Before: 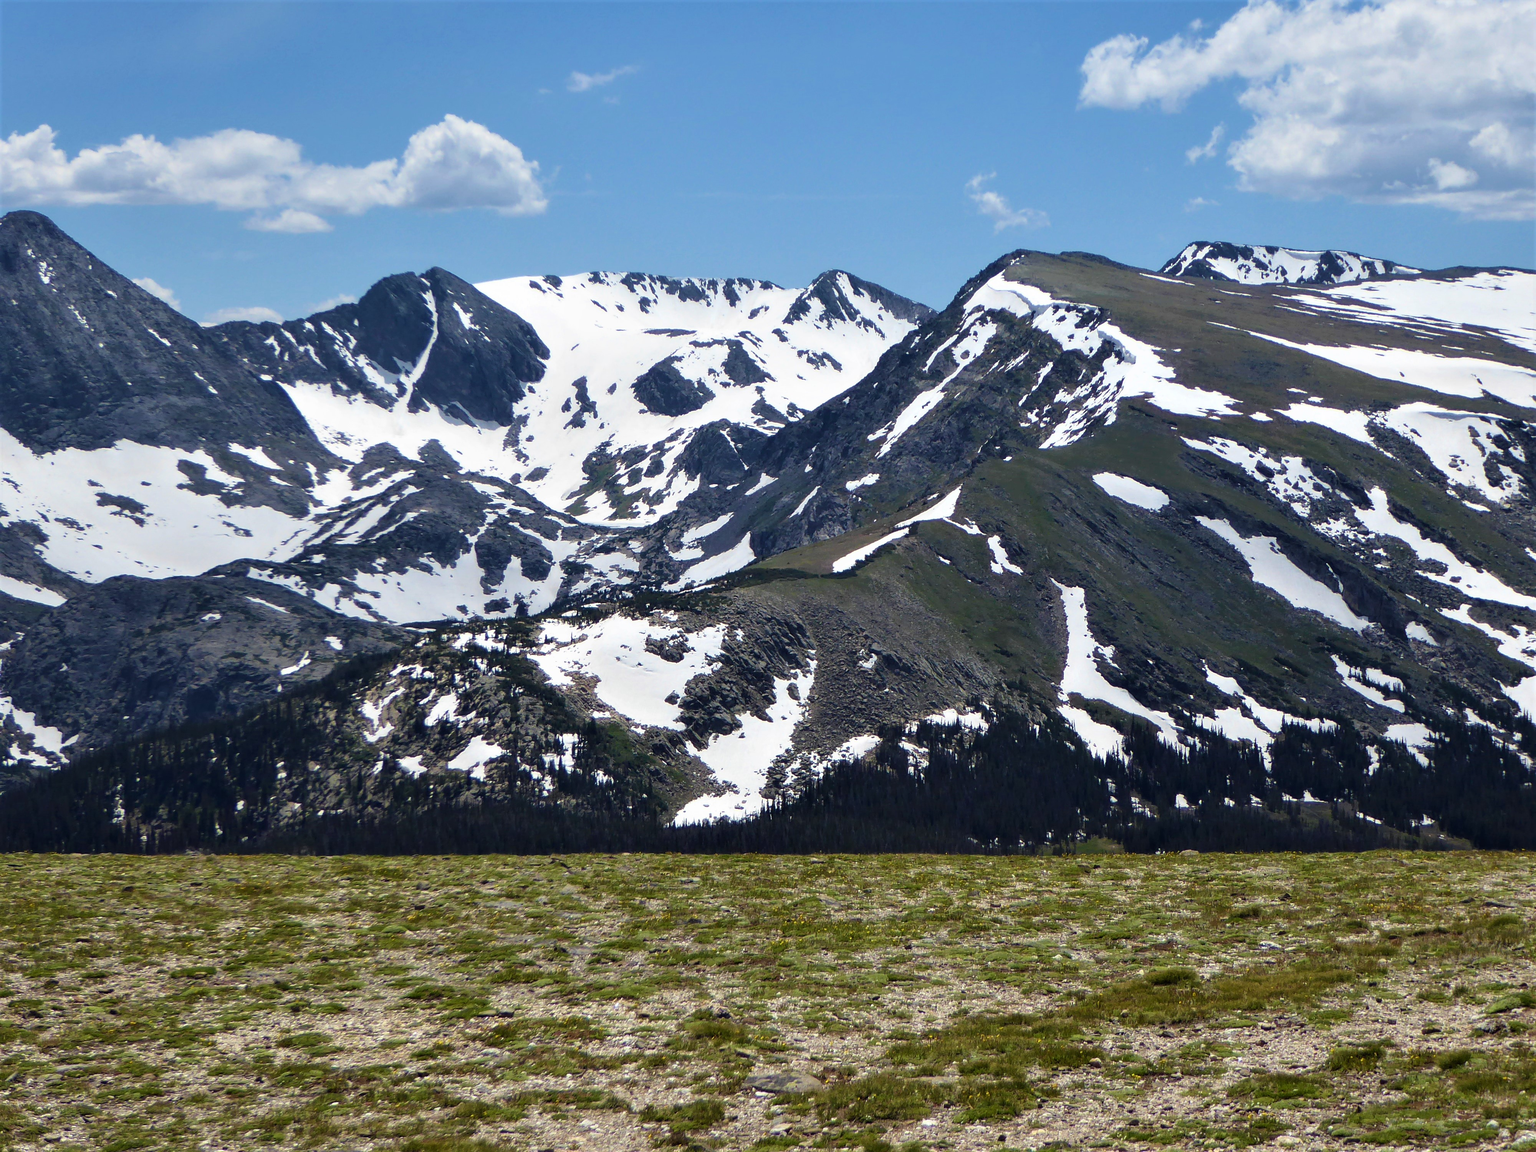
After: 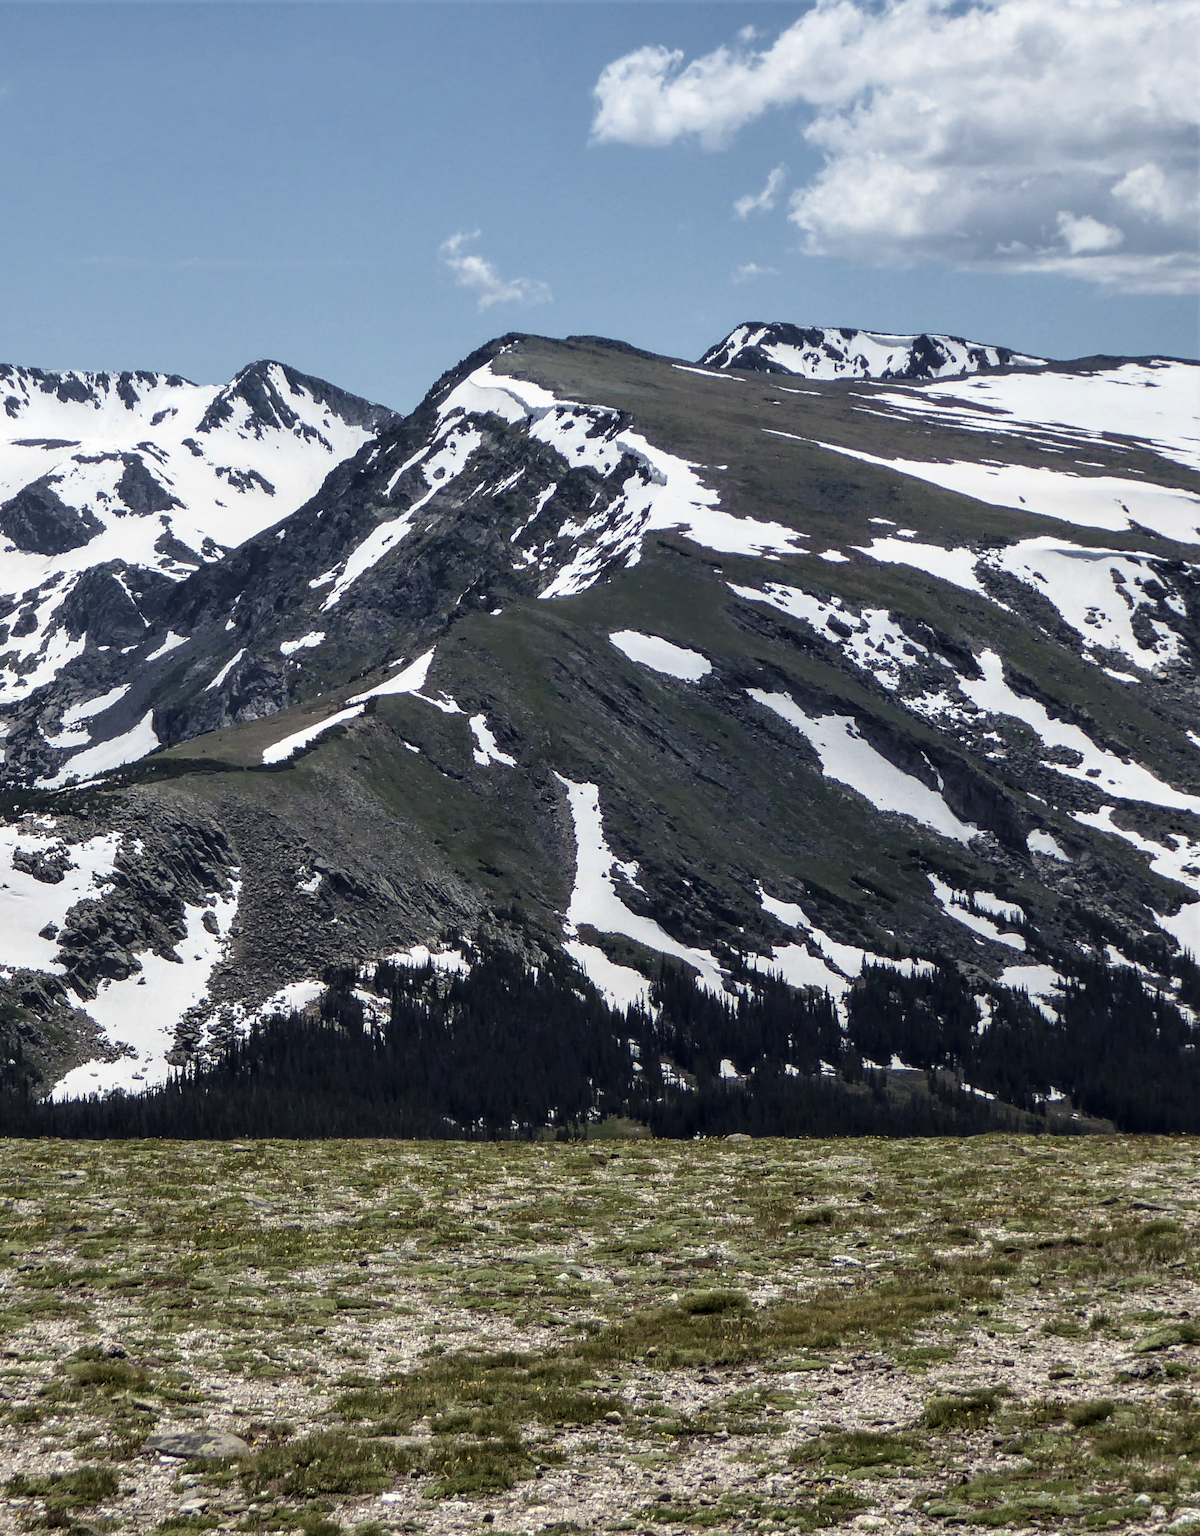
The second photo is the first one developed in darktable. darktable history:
contrast brightness saturation: contrast 0.1, saturation -0.36
crop: left 41.402%
local contrast: on, module defaults
